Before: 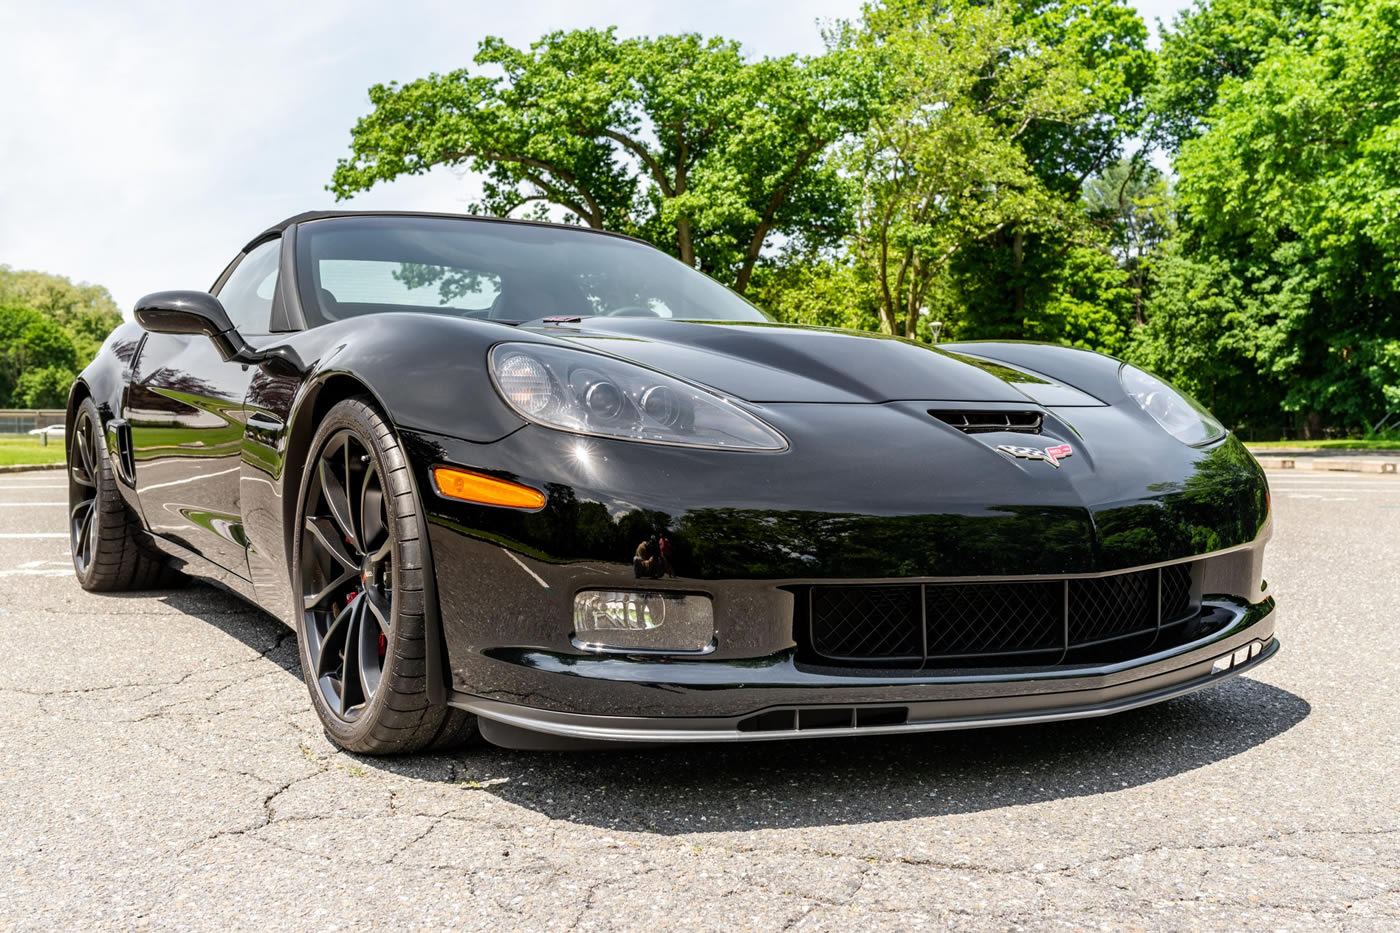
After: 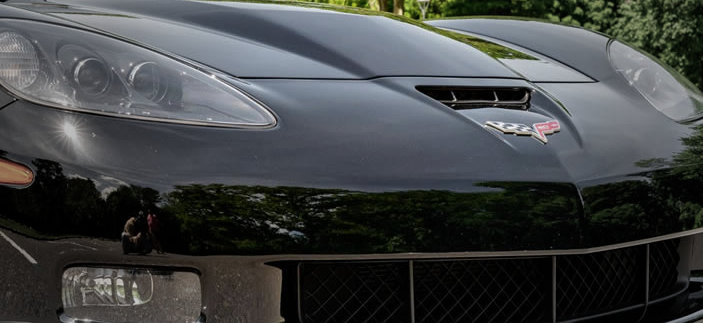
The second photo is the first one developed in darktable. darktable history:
crop: left 36.607%, top 34.735%, right 13.146%, bottom 30.611%
vignetting: fall-off start 40%, fall-off radius 40%
base curve: curves: ch0 [(0, 0) (0.74, 0.67) (1, 1)]
